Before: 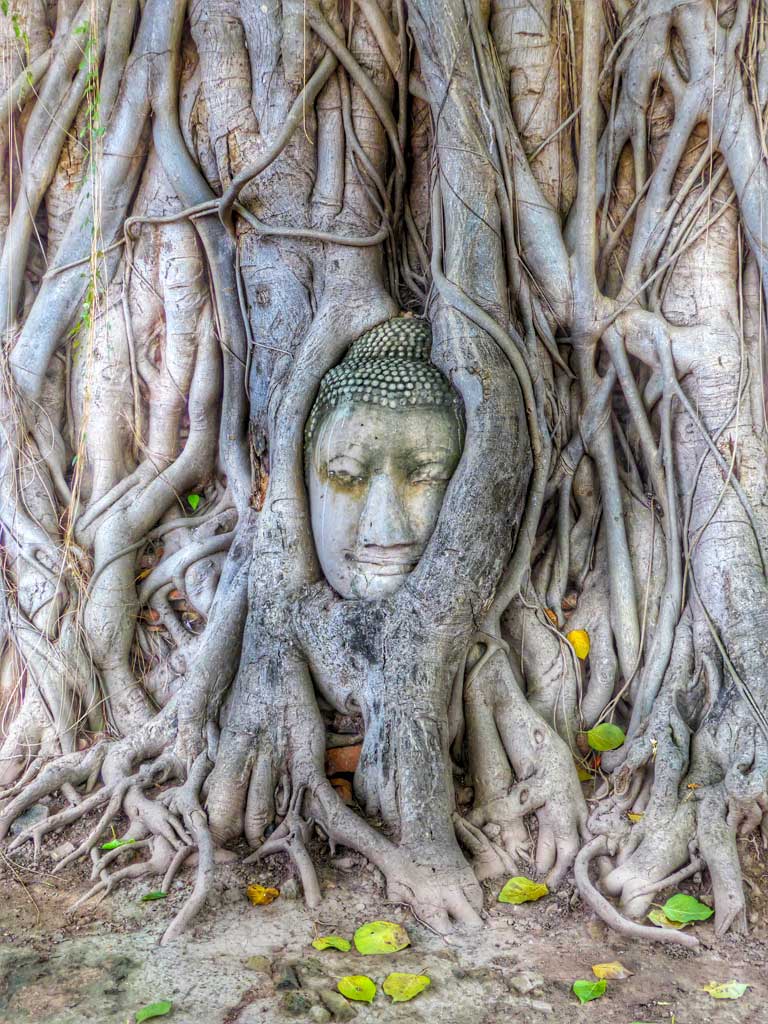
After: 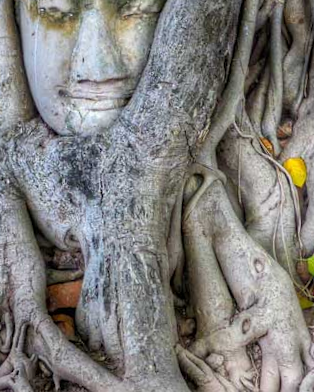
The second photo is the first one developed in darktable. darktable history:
rotate and perspective: rotation -2.12°, lens shift (vertical) 0.009, lens shift (horizontal) -0.008, automatic cropping original format, crop left 0.036, crop right 0.964, crop top 0.05, crop bottom 0.959
crop: left 37.221%, top 45.169%, right 20.63%, bottom 13.777%
